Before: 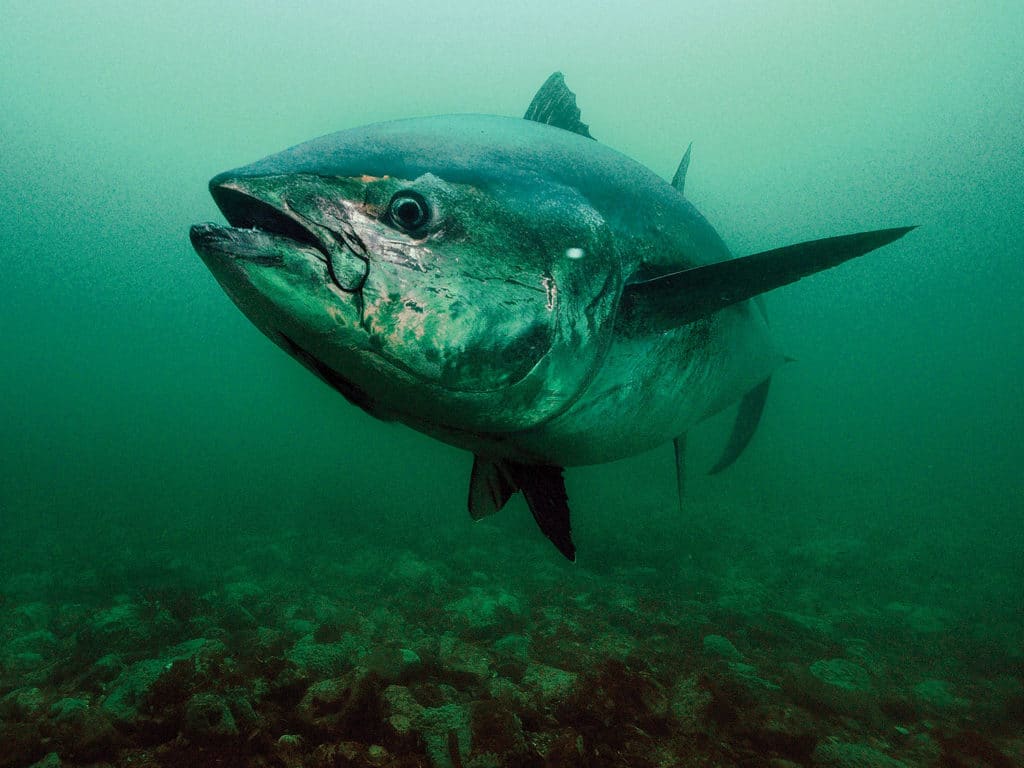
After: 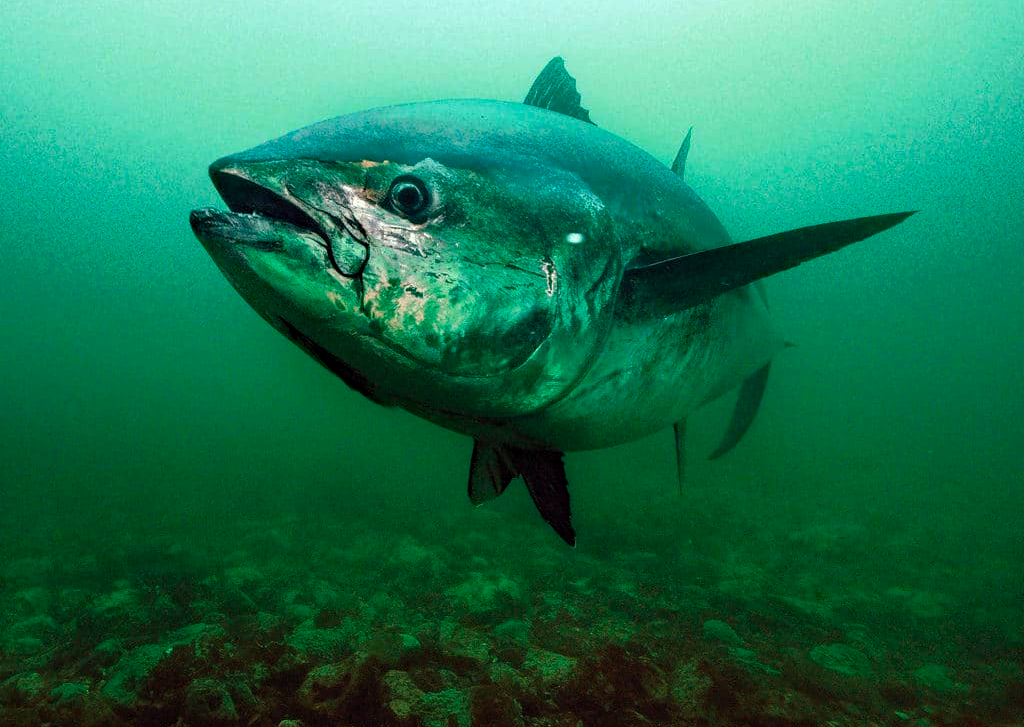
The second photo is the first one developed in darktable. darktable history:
crop and rotate: top 1.961%, bottom 3.288%
color balance rgb: perceptual saturation grading › global saturation 19.869%, perceptual brilliance grading › global brilliance 10.123%
haze removal: strength 0.284, distance 0.247, compatibility mode true, adaptive false
